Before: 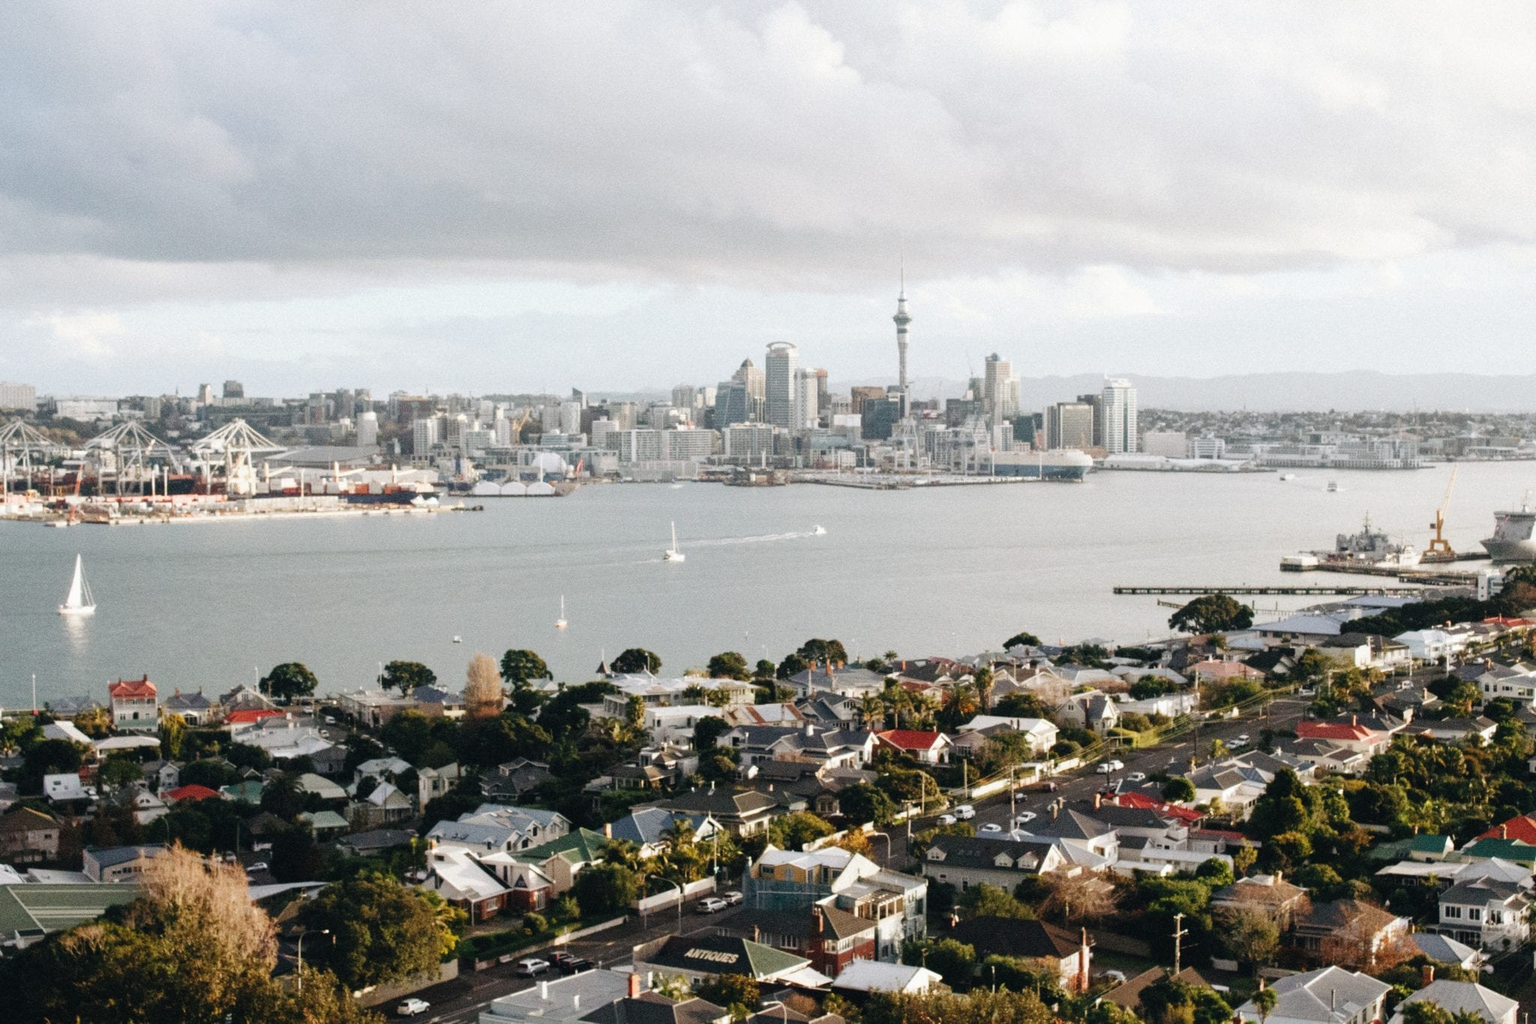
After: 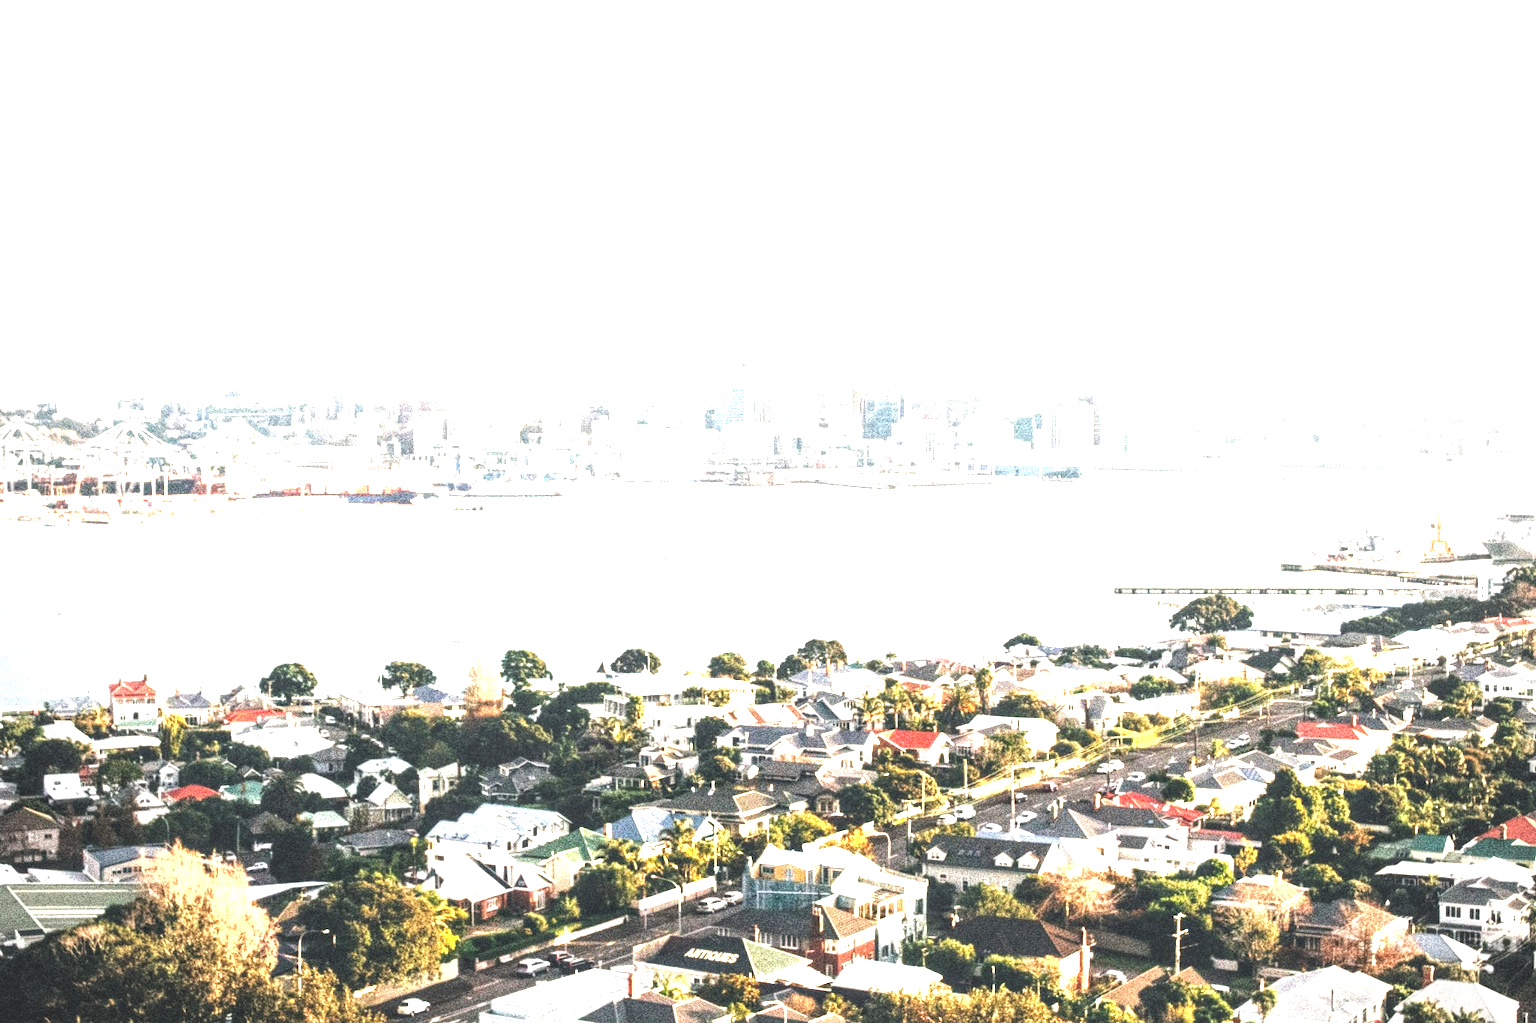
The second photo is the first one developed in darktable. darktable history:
tone equalizer: -8 EV -0.736 EV, -7 EV -0.723 EV, -6 EV -0.617 EV, -5 EV -0.411 EV, -3 EV 0.378 EV, -2 EV 0.6 EV, -1 EV 0.696 EV, +0 EV 0.759 EV, edges refinement/feathering 500, mask exposure compensation -1.57 EV, preserve details no
vignetting: on, module defaults
exposure: black level correction 0, exposure 1.481 EV, compensate highlight preservation false
local contrast: highlights 74%, shadows 55%, detail 176%, midtone range 0.204
color balance rgb: perceptual saturation grading › global saturation 0.949%
